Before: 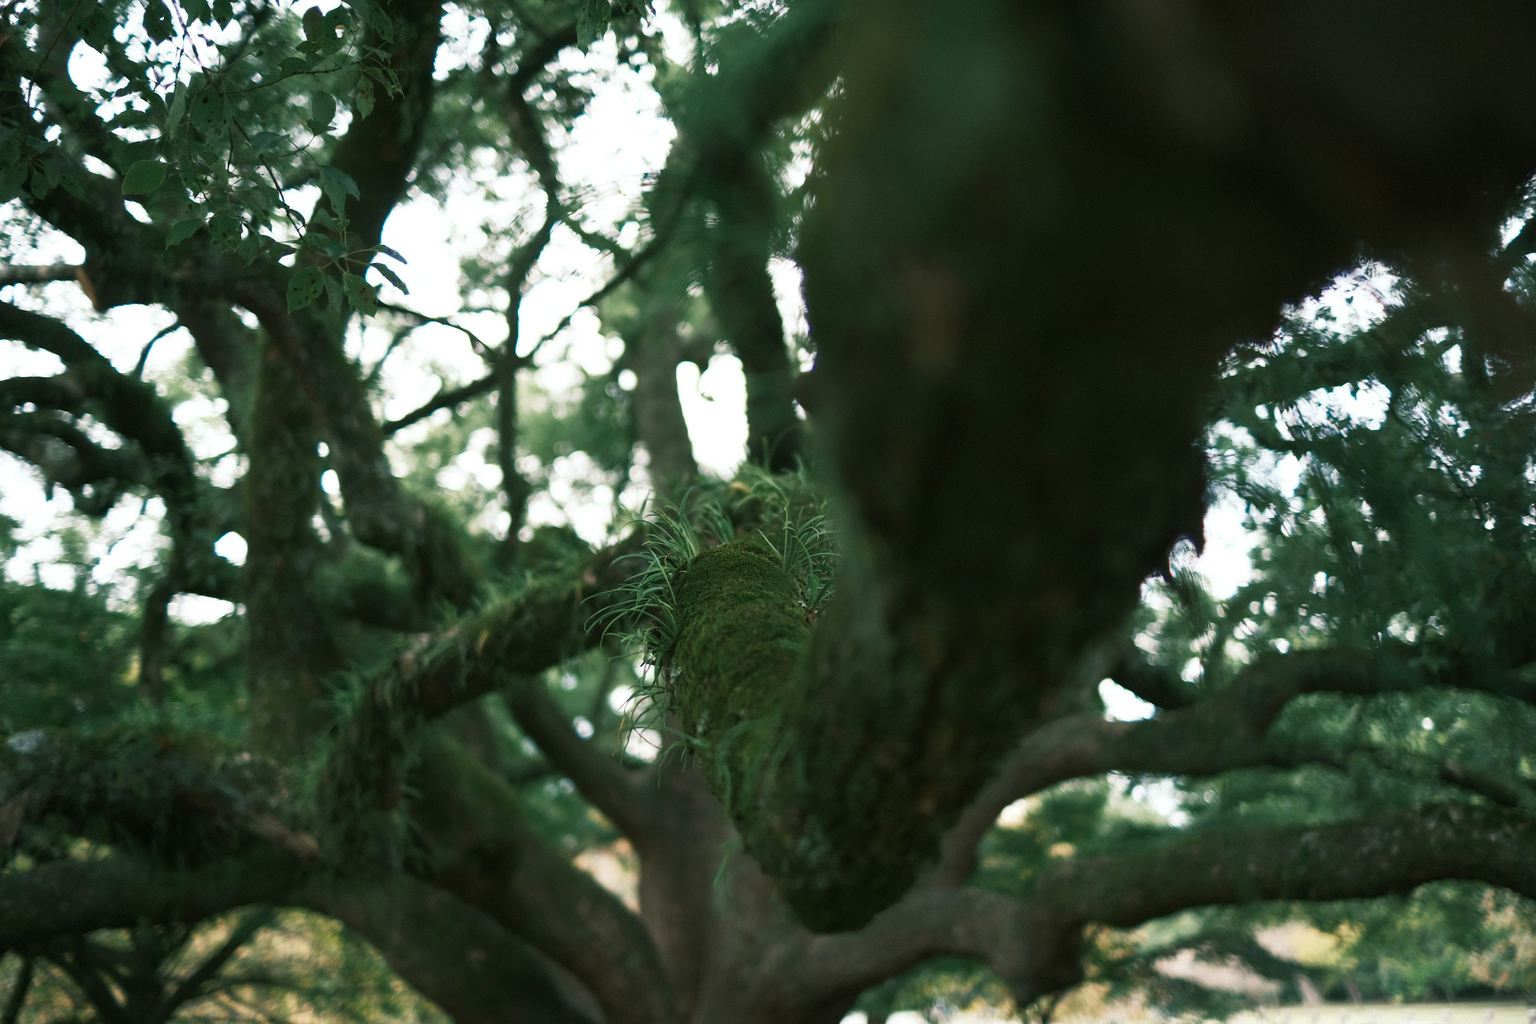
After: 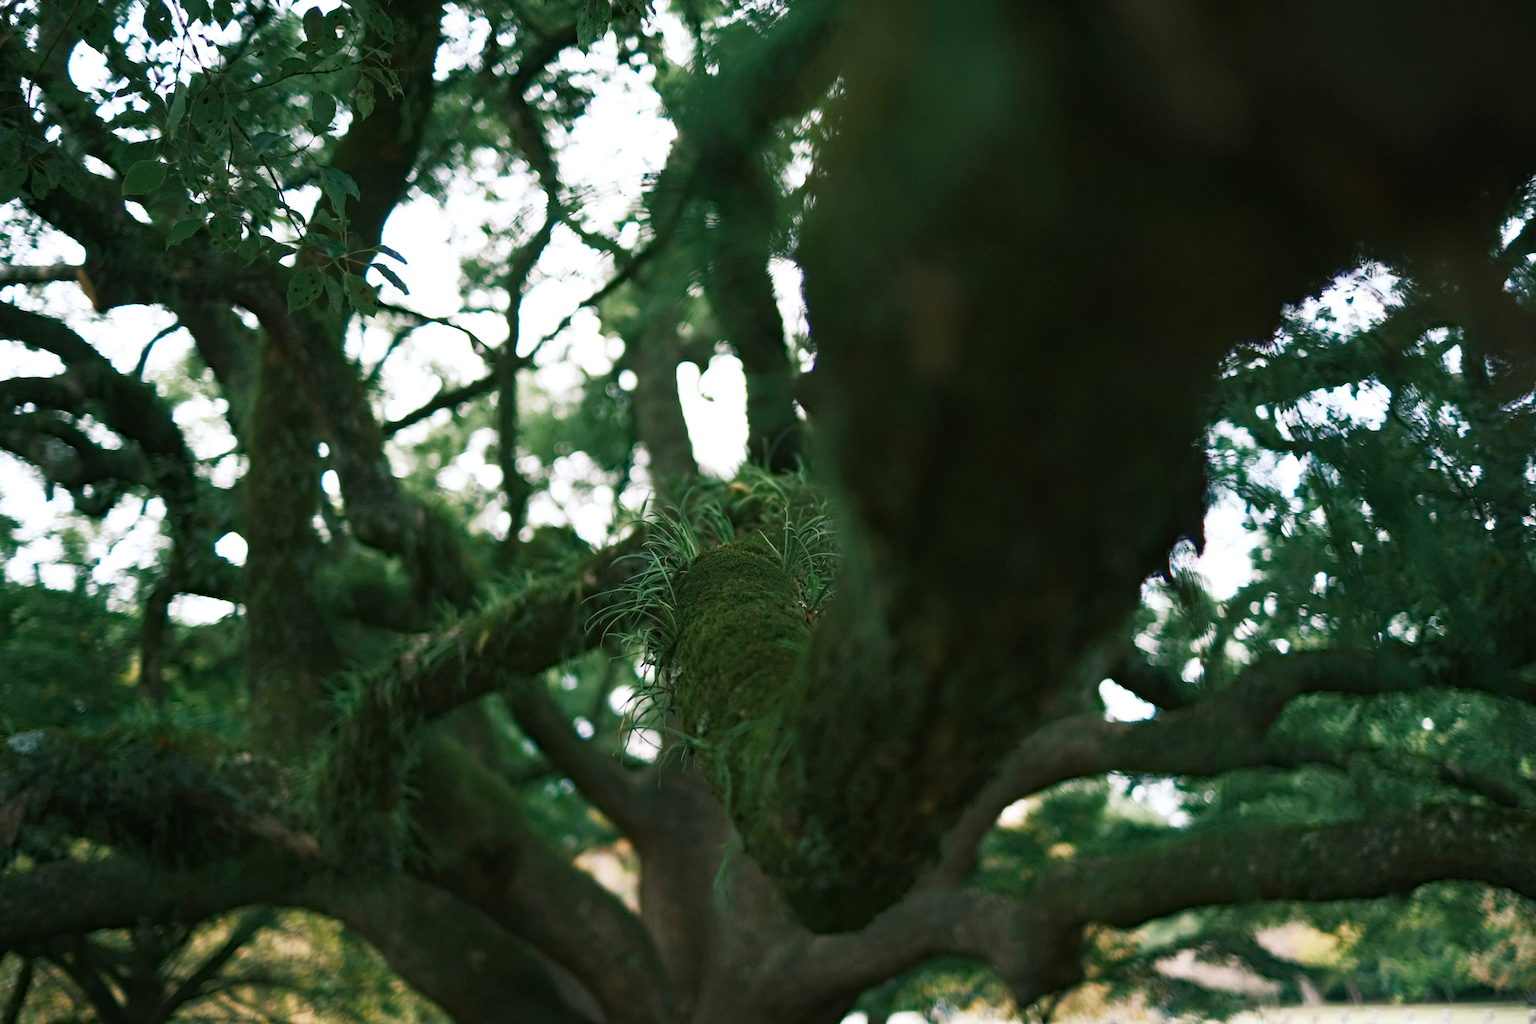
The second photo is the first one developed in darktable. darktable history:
haze removal: strength 0.42, compatibility mode true, adaptive false
white balance: red 1.009, blue 1.027
